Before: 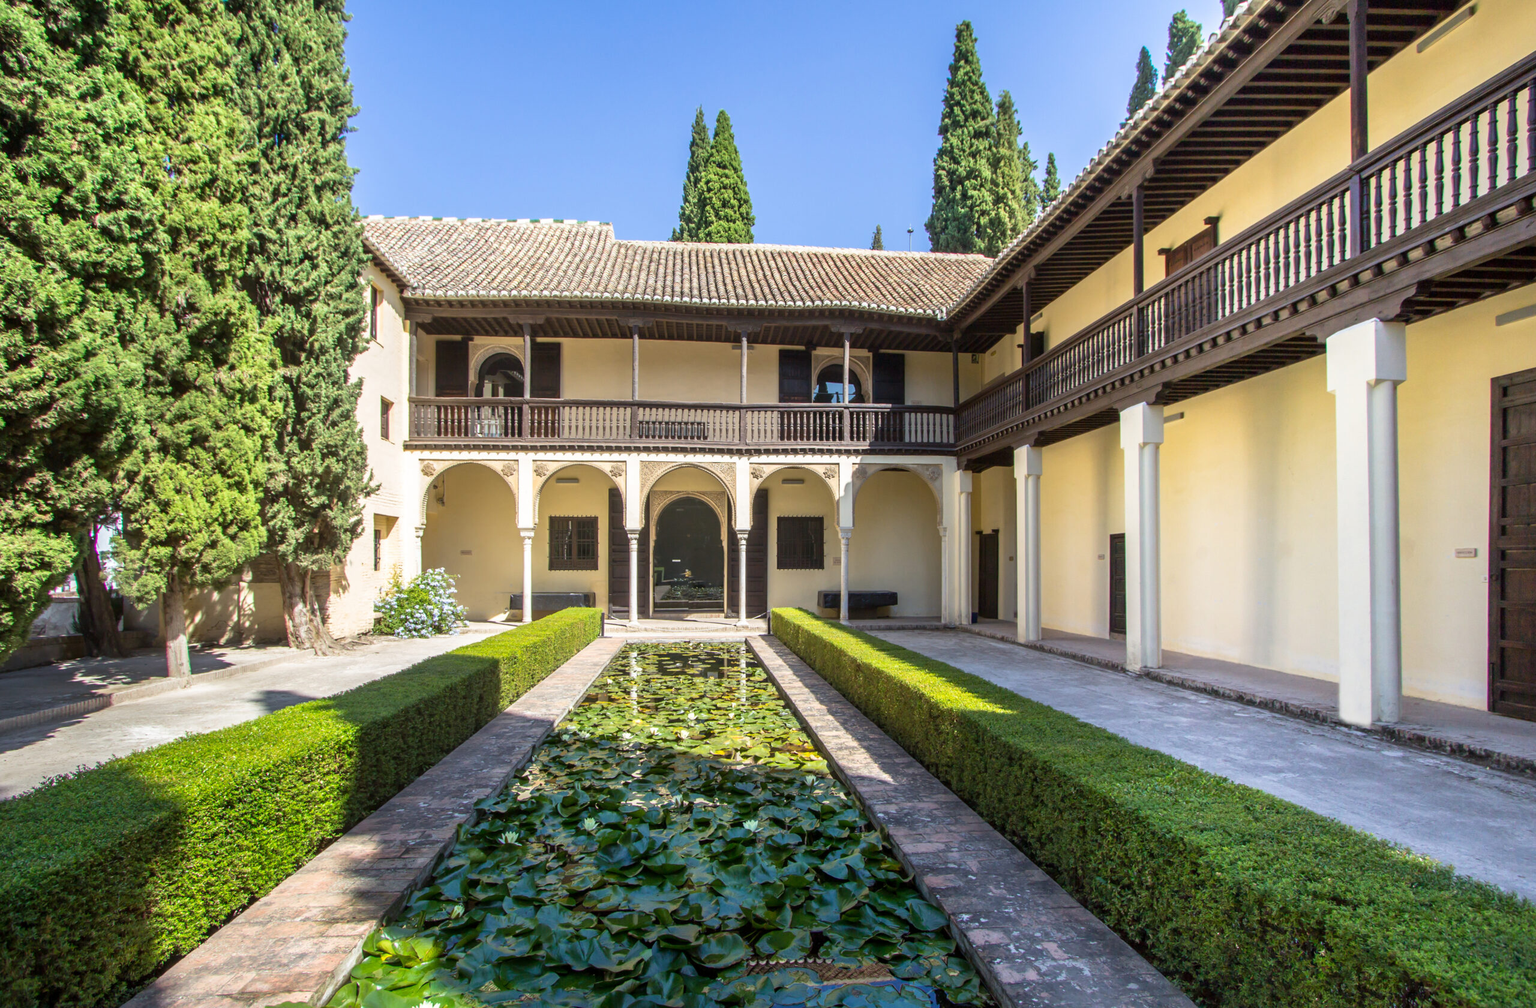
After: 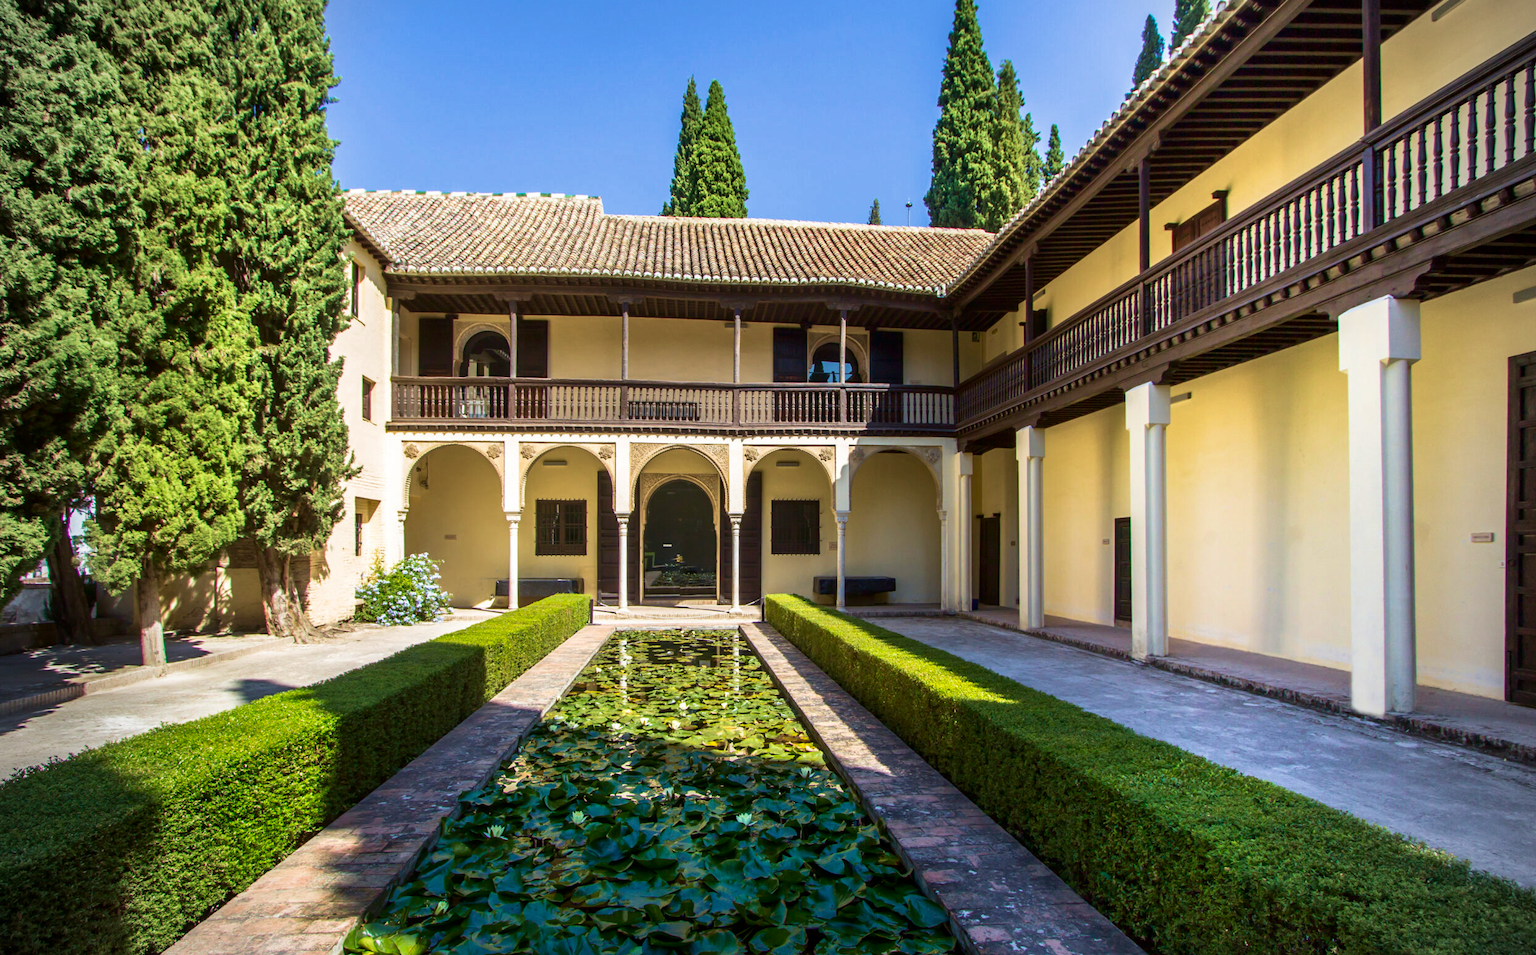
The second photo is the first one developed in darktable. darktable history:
crop: left 1.964%, top 3.251%, right 1.122%, bottom 4.933%
velvia: strength 45%
contrast brightness saturation: contrast 0.07, brightness -0.13, saturation 0.06
vignetting: width/height ratio 1.094
